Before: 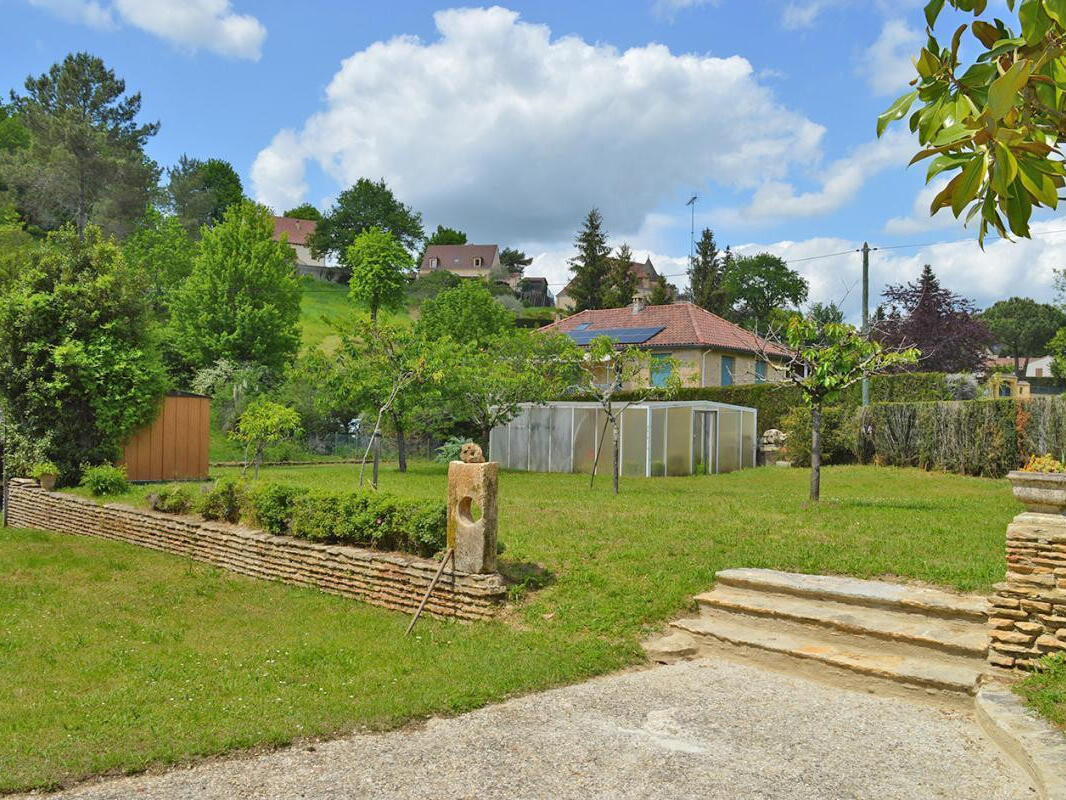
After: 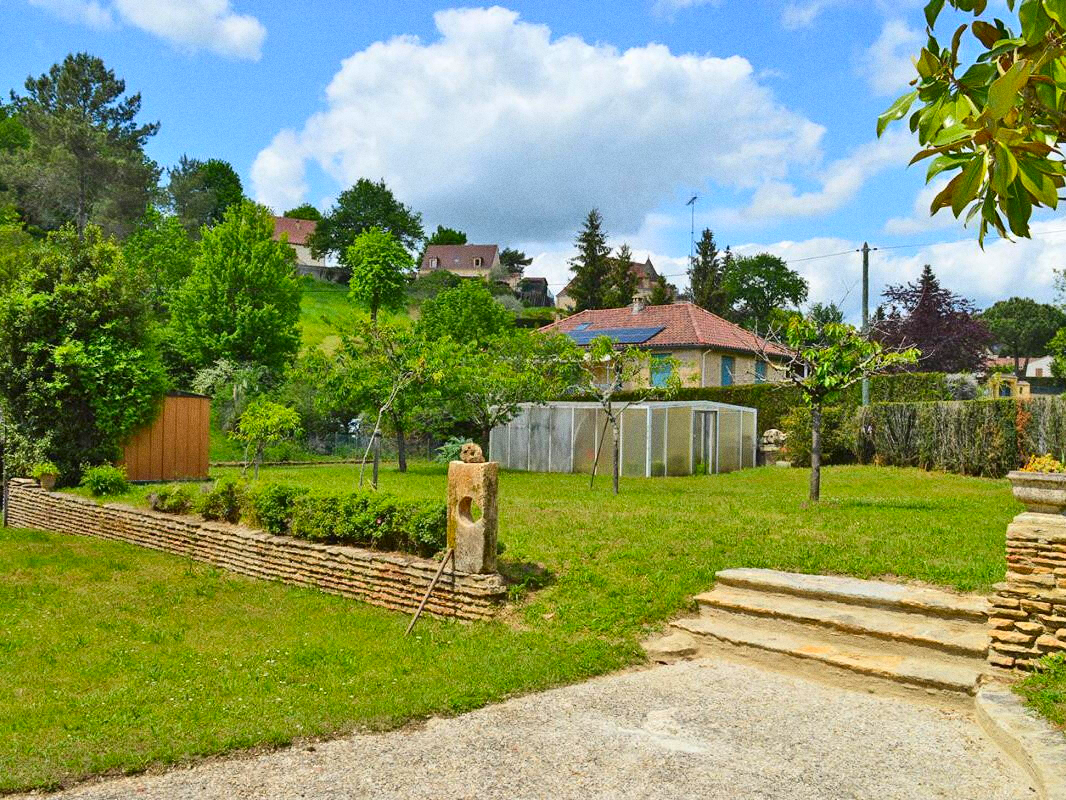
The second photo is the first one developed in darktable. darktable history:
contrast brightness saturation: contrast 0.18, saturation 0.3
grain: coarseness 0.47 ISO
